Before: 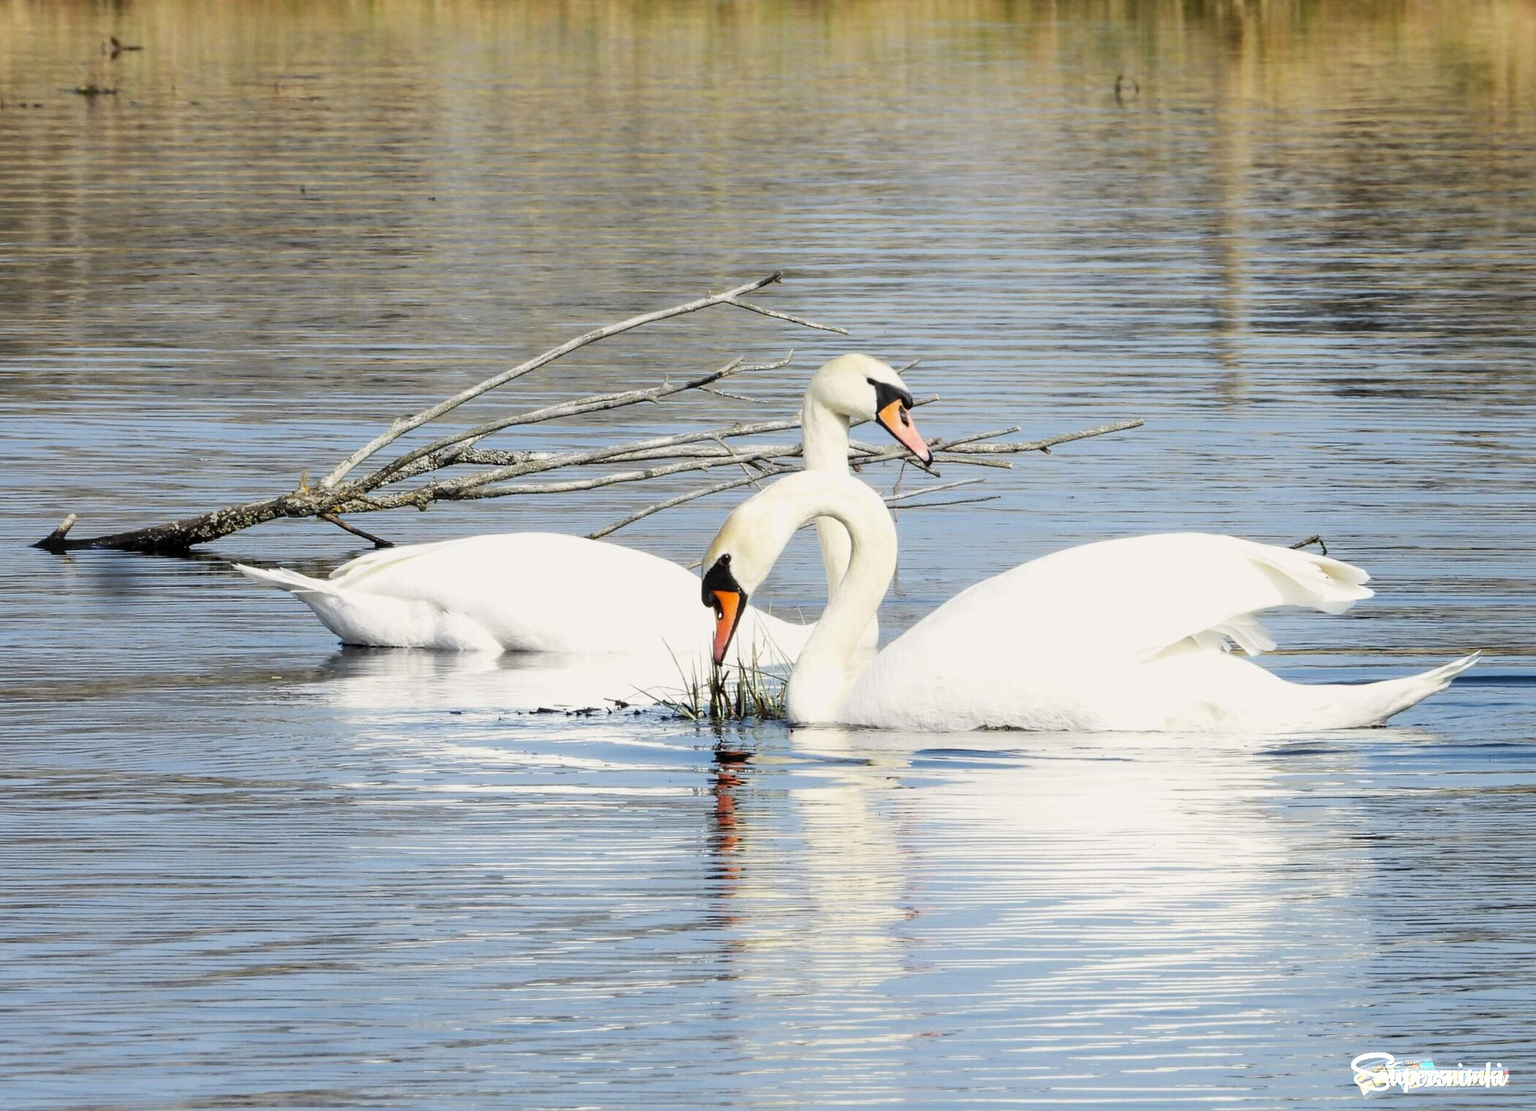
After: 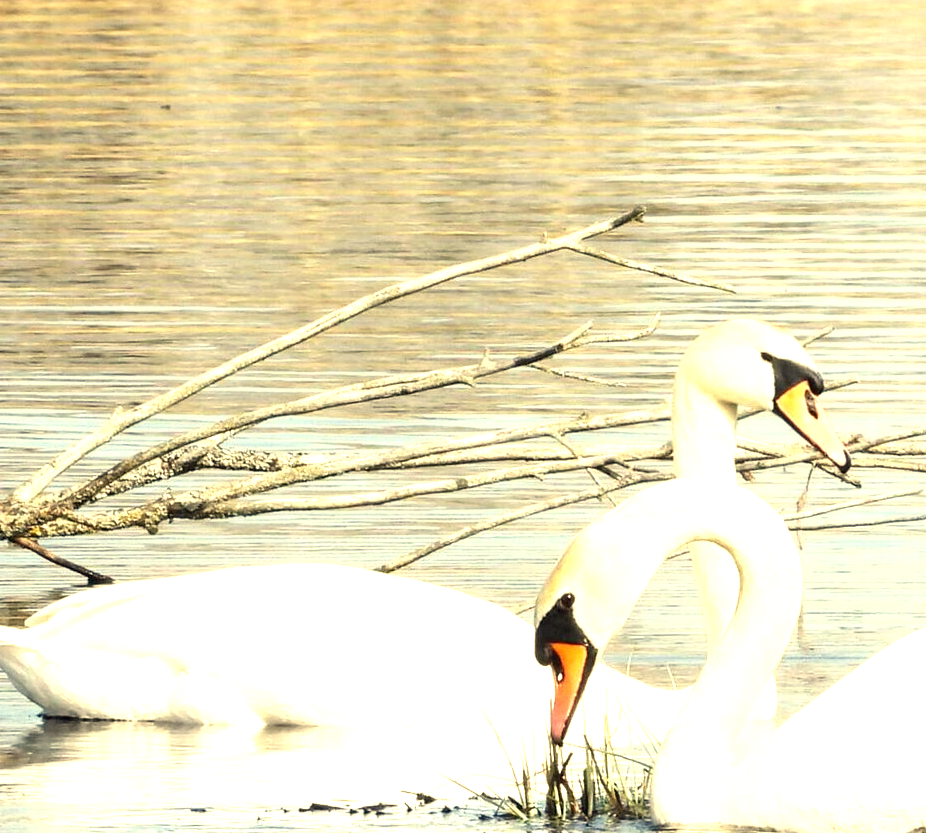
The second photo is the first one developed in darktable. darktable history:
white balance: red 1.08, blue 0.791
exposure: exposure 1.223 EV, compensate highlight preservation false
crop: left 20.248%, top 10.86%, right 35.675%, bottom 34.321%
